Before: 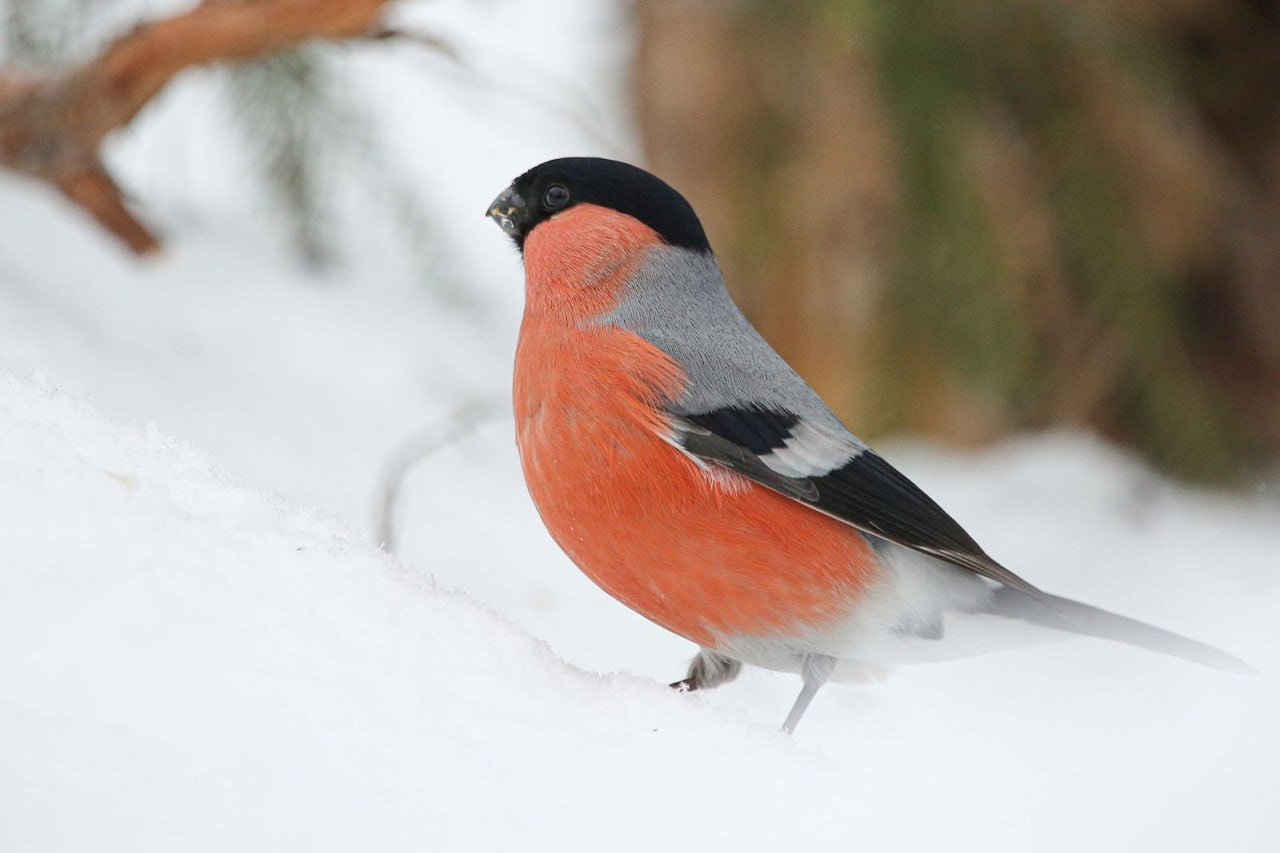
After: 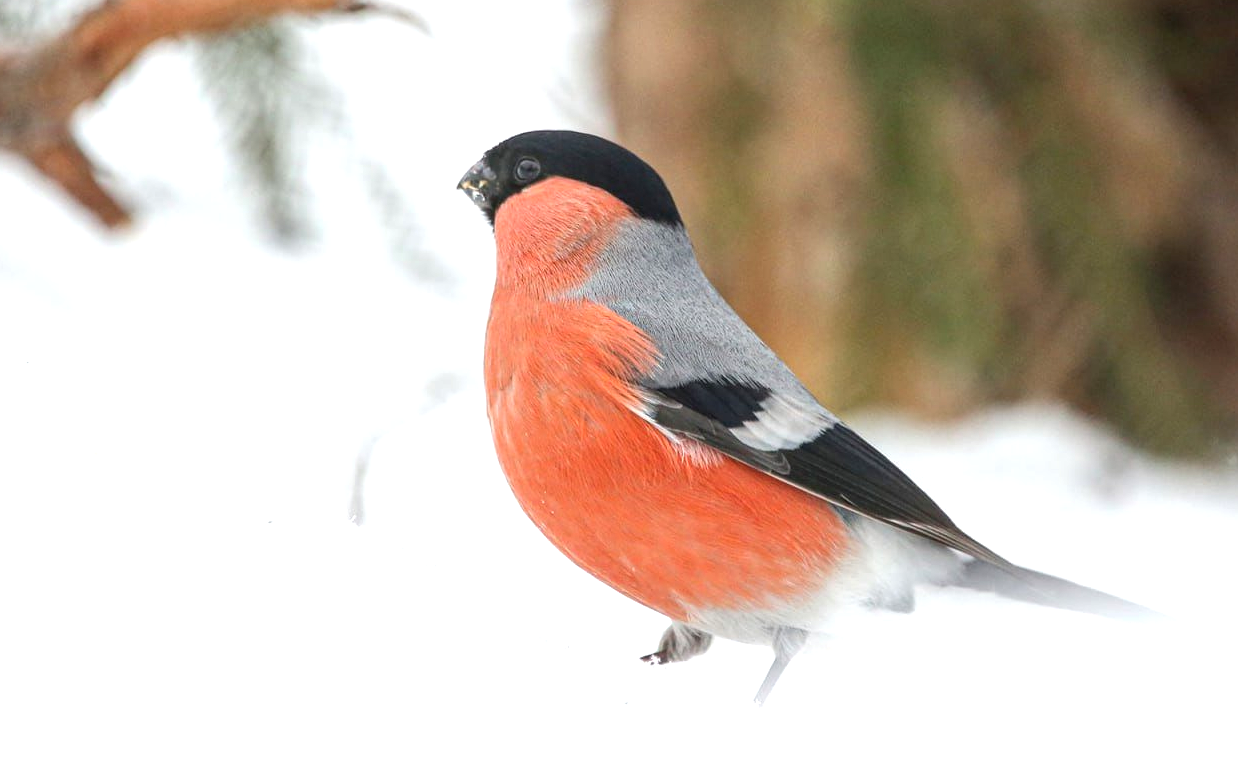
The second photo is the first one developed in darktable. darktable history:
crop: left 2.305%, top 3.241%, right 0.916%, bottom 4.955%
exposure: exposure 0.61 EV, compensate exposure bias true, compensate highlight preservation false
local contrast: on, module defaults
